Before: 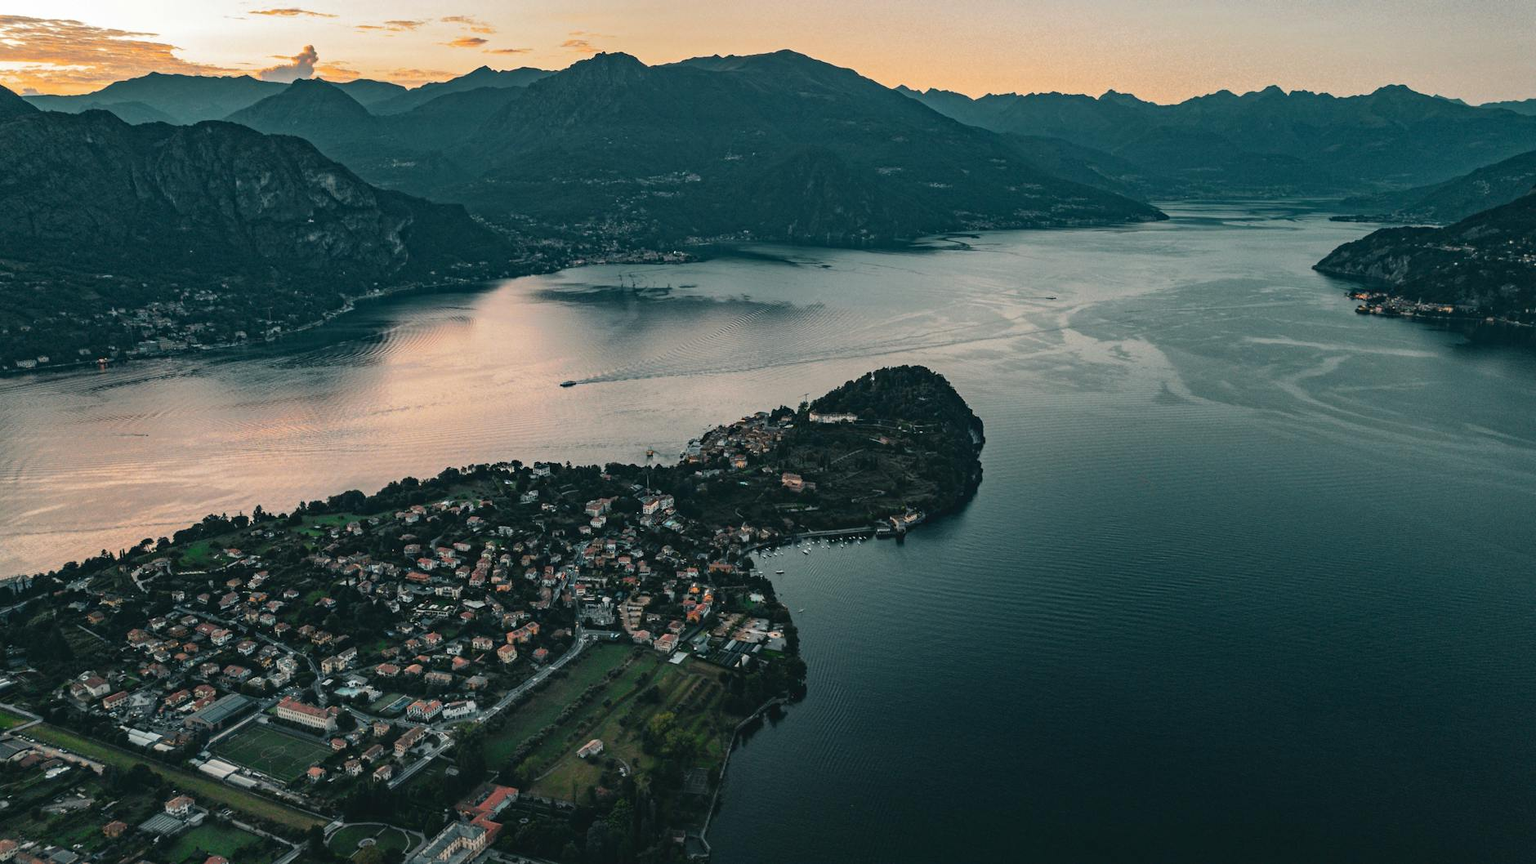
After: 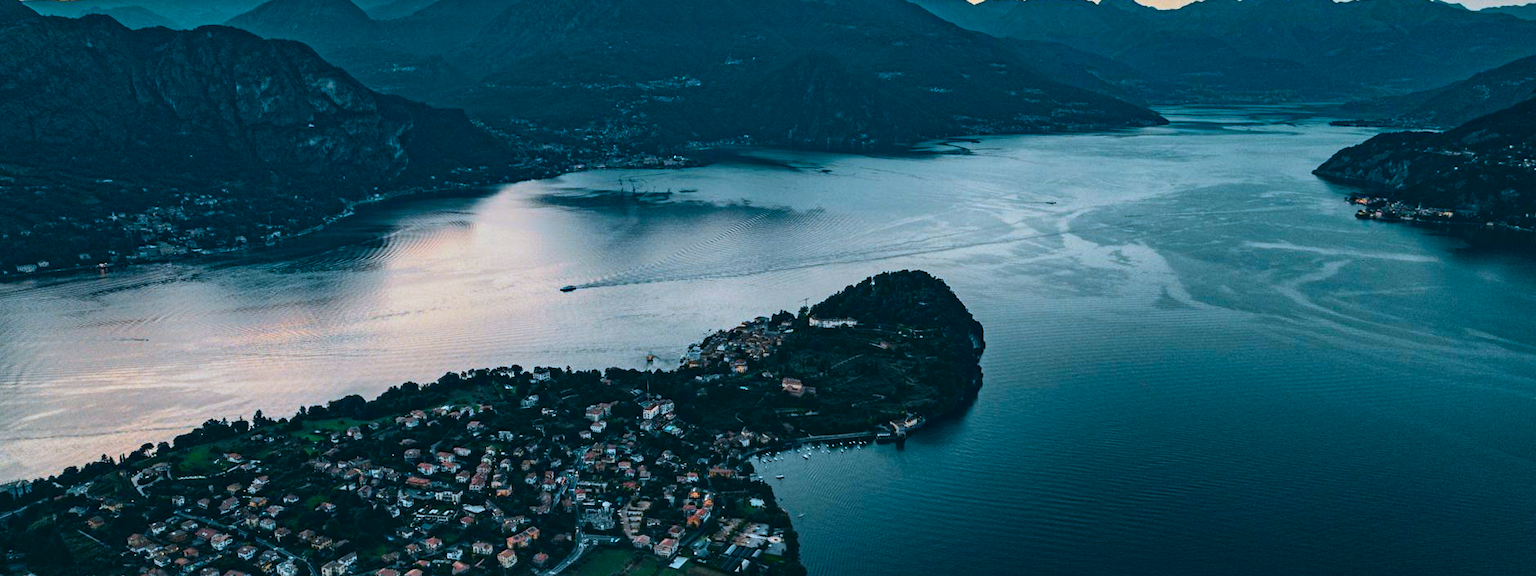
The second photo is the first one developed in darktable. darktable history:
crop: top 11.147%, bottom 22.097%
contrast brightness saturation: contrast 0.179, saturation 0.299
color calibration: x 0.383, y 0.372, temperature 3890.66 K
tone curve: preserve colors none
